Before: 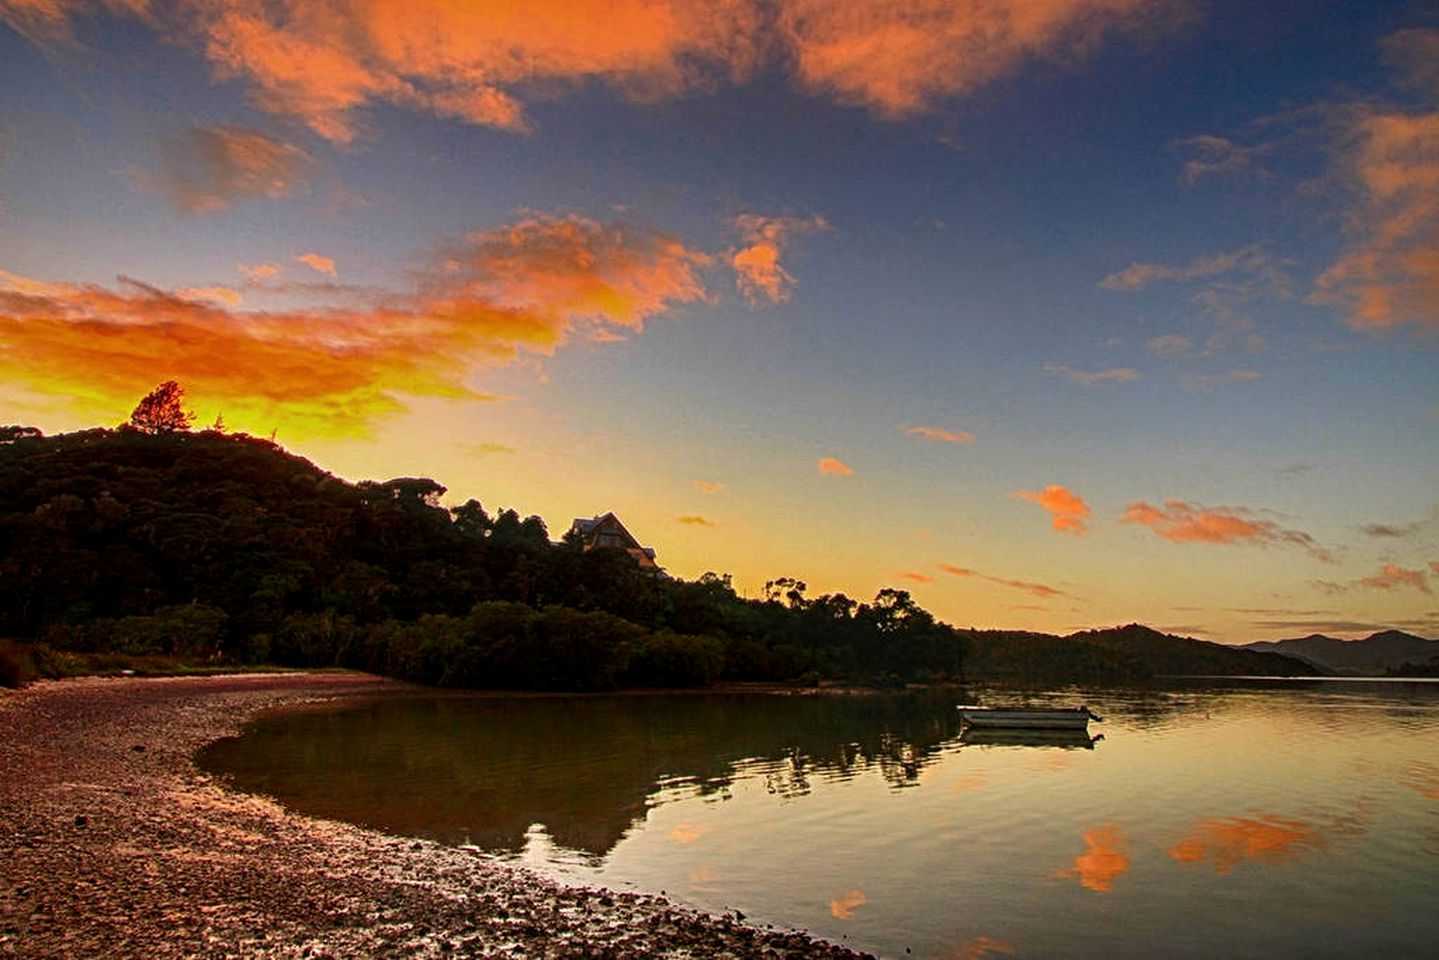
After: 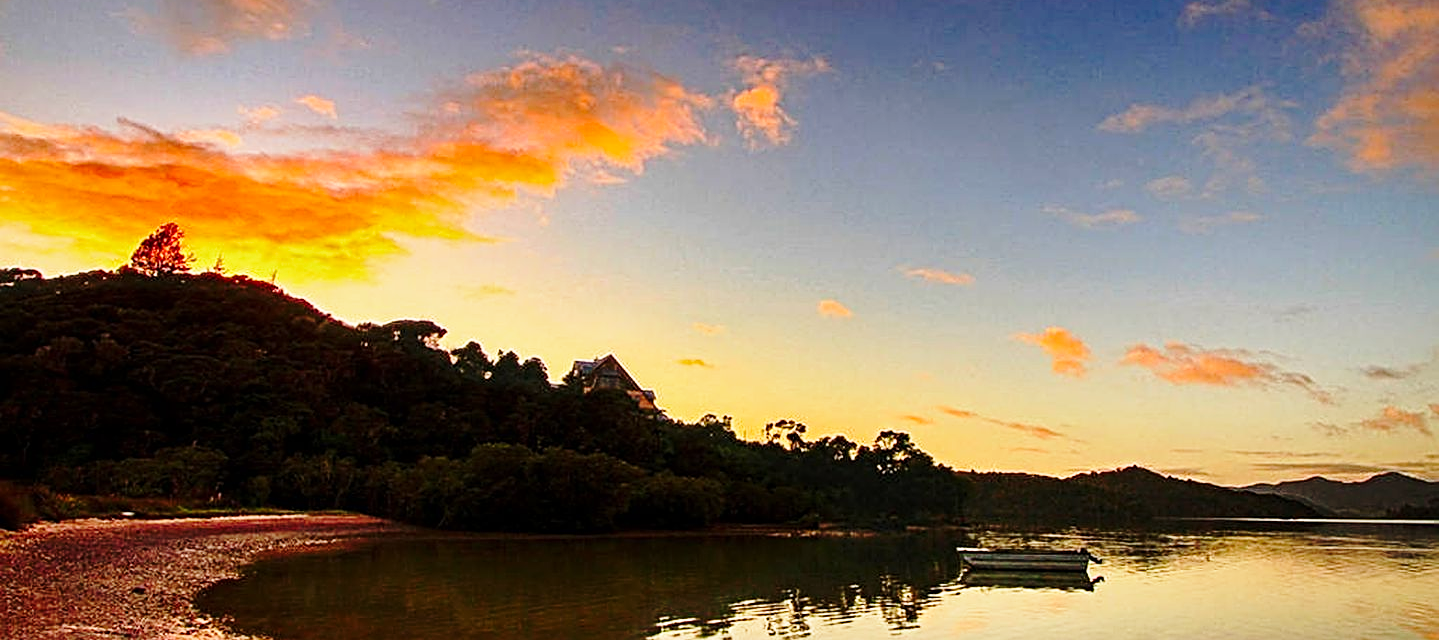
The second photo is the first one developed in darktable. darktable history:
base curve: curves: ch0 [(0, 0) (0.028, 0.03) (0.121, 0.232) (0.46, 0.748) (0.859, 0.968) (1, 1)], preserve colors none
crop: top 16.535%, bottom 16.776%
exposure: exposure -0.071 EV, compensate exposure bias true, compensate highlight preservation false
sharpen: on, module defaults
